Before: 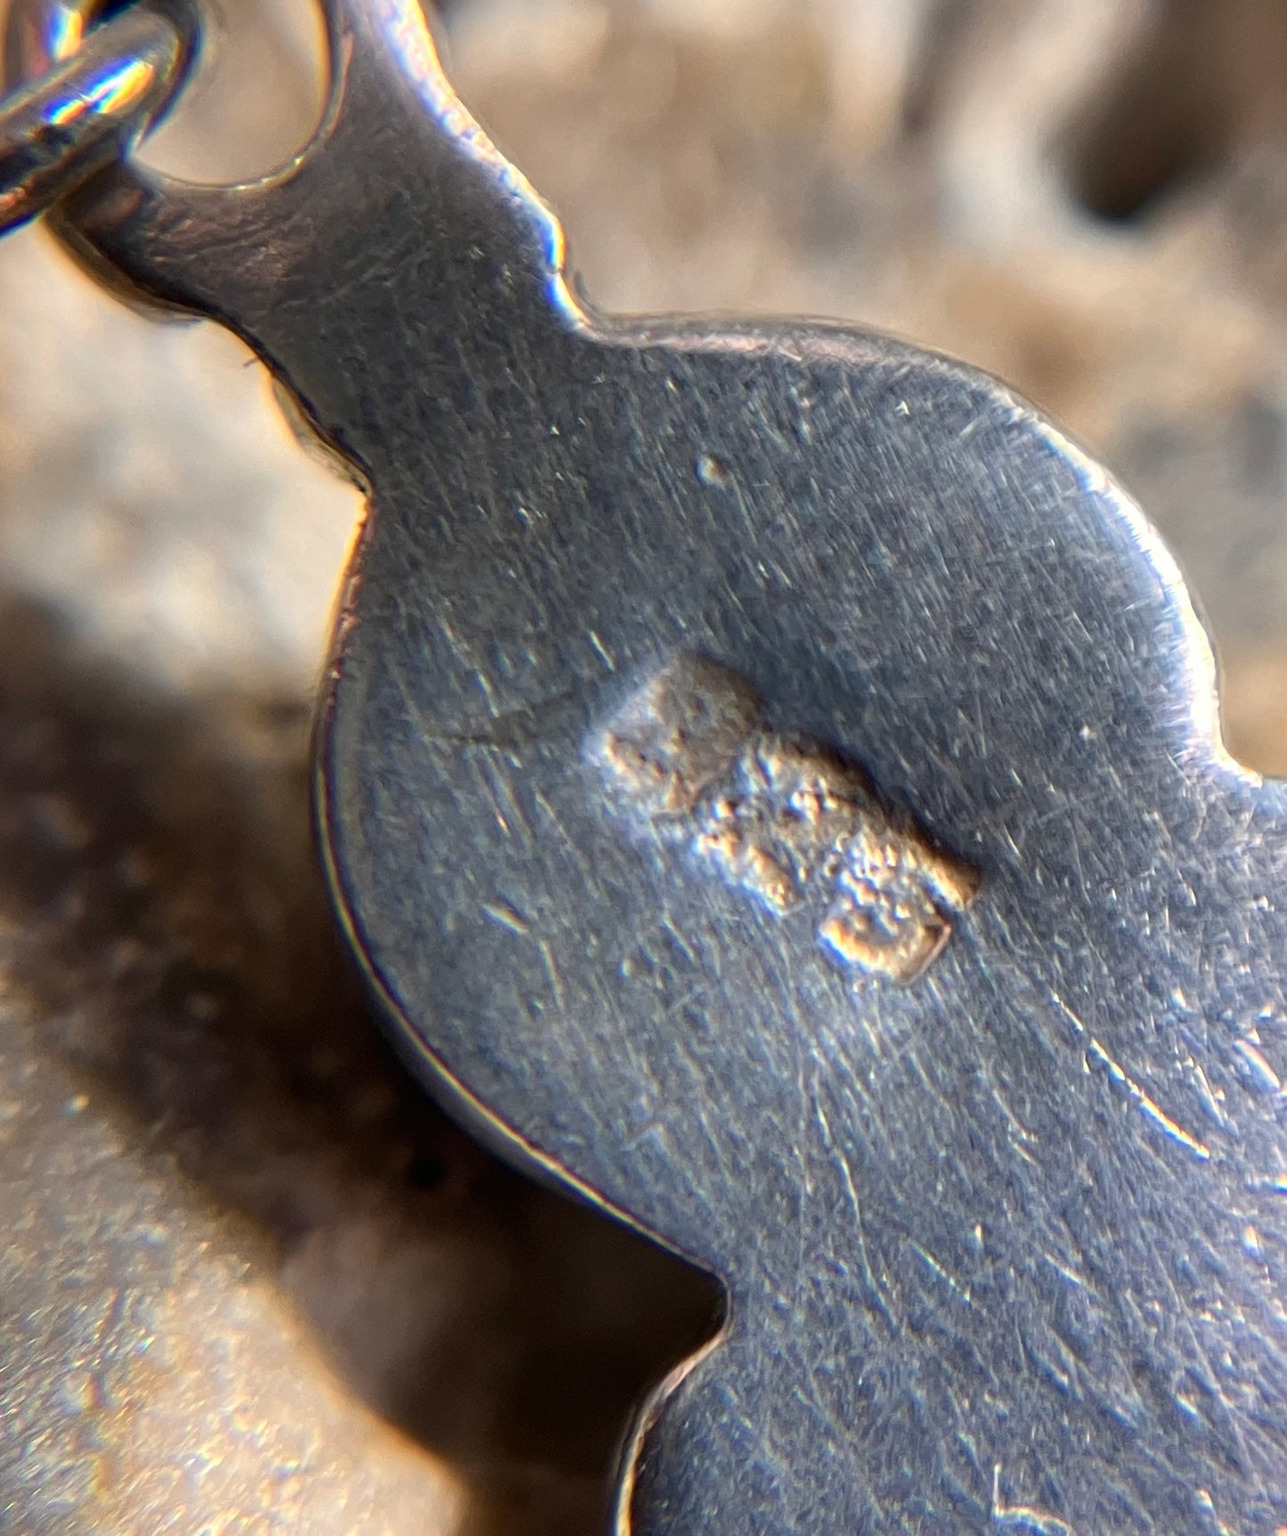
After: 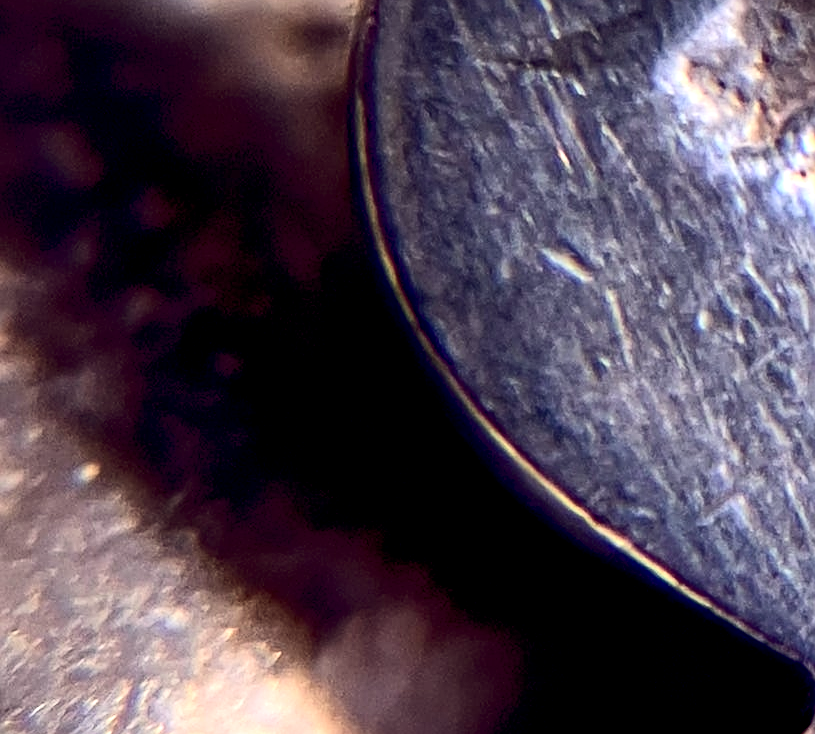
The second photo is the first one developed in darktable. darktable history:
crop: top 44.483%, right 43.593%, bottom 12.892%
exposure: black level correction 0.025, exposure 0.182 EV, compensate highlight preservation false
contrast brightness saturation: contrast 0.25, saturation -0.31
color balance: lift [1.001, 0.997, 0.99, 1.01], gamma [1.007, 1, 0.975, 1.025], gain [1, 1.065, 1.052, 0.935], contrast 13.25%
sharpen: amount 0.55
white balance: red 1.004, blue 1.096
color contrast: green-magenta contrast 1.2, blue-yellow contrast 1.2
